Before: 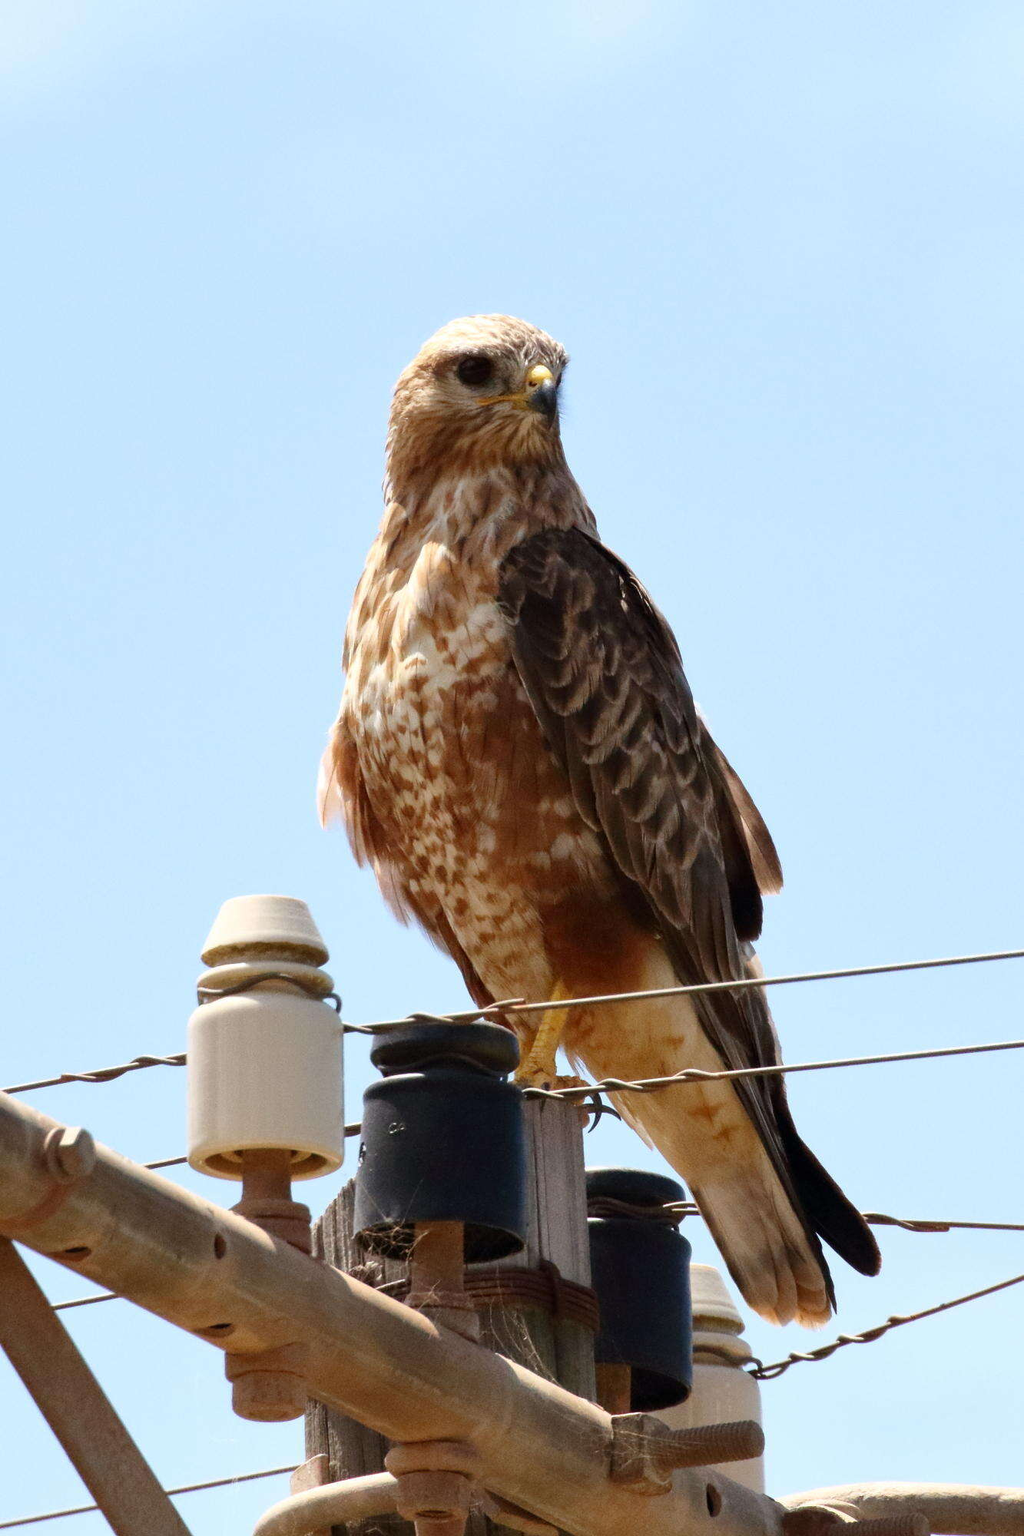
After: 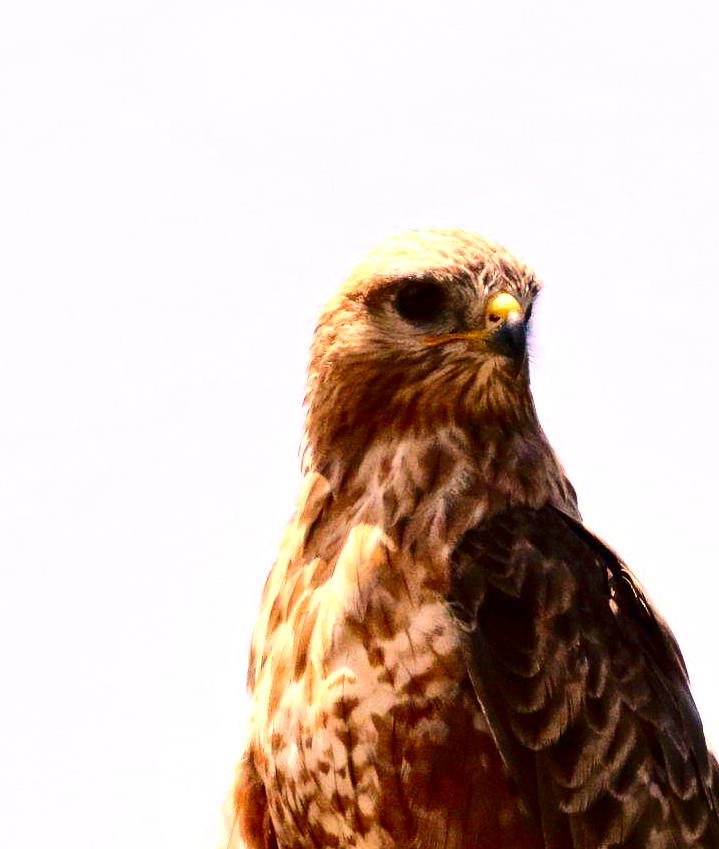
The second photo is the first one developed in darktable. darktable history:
crop: left 14.945%, top 9.15%, right 31.098%, bottom 48.374%
exposure: exposure 0.48 EV, compensate exposure bias true, compensate highlight preservation false
color correction: highlights a* 20.68, highlights b* 19.9
tone curve: curves: ch0 [(0, 0) (0.266, 0.247) (0.741, 0.751) (1, 1)], color space Lab, independent channels, preserve colors none
local contrast: mode bilateral grid, contrast 20, coarseness 50, detail 119%, midtone range 0.2
color zones: mix -61.44%
contrast brightness saturation: contrast 0.215, brightness -0.105, saturation 0.206
